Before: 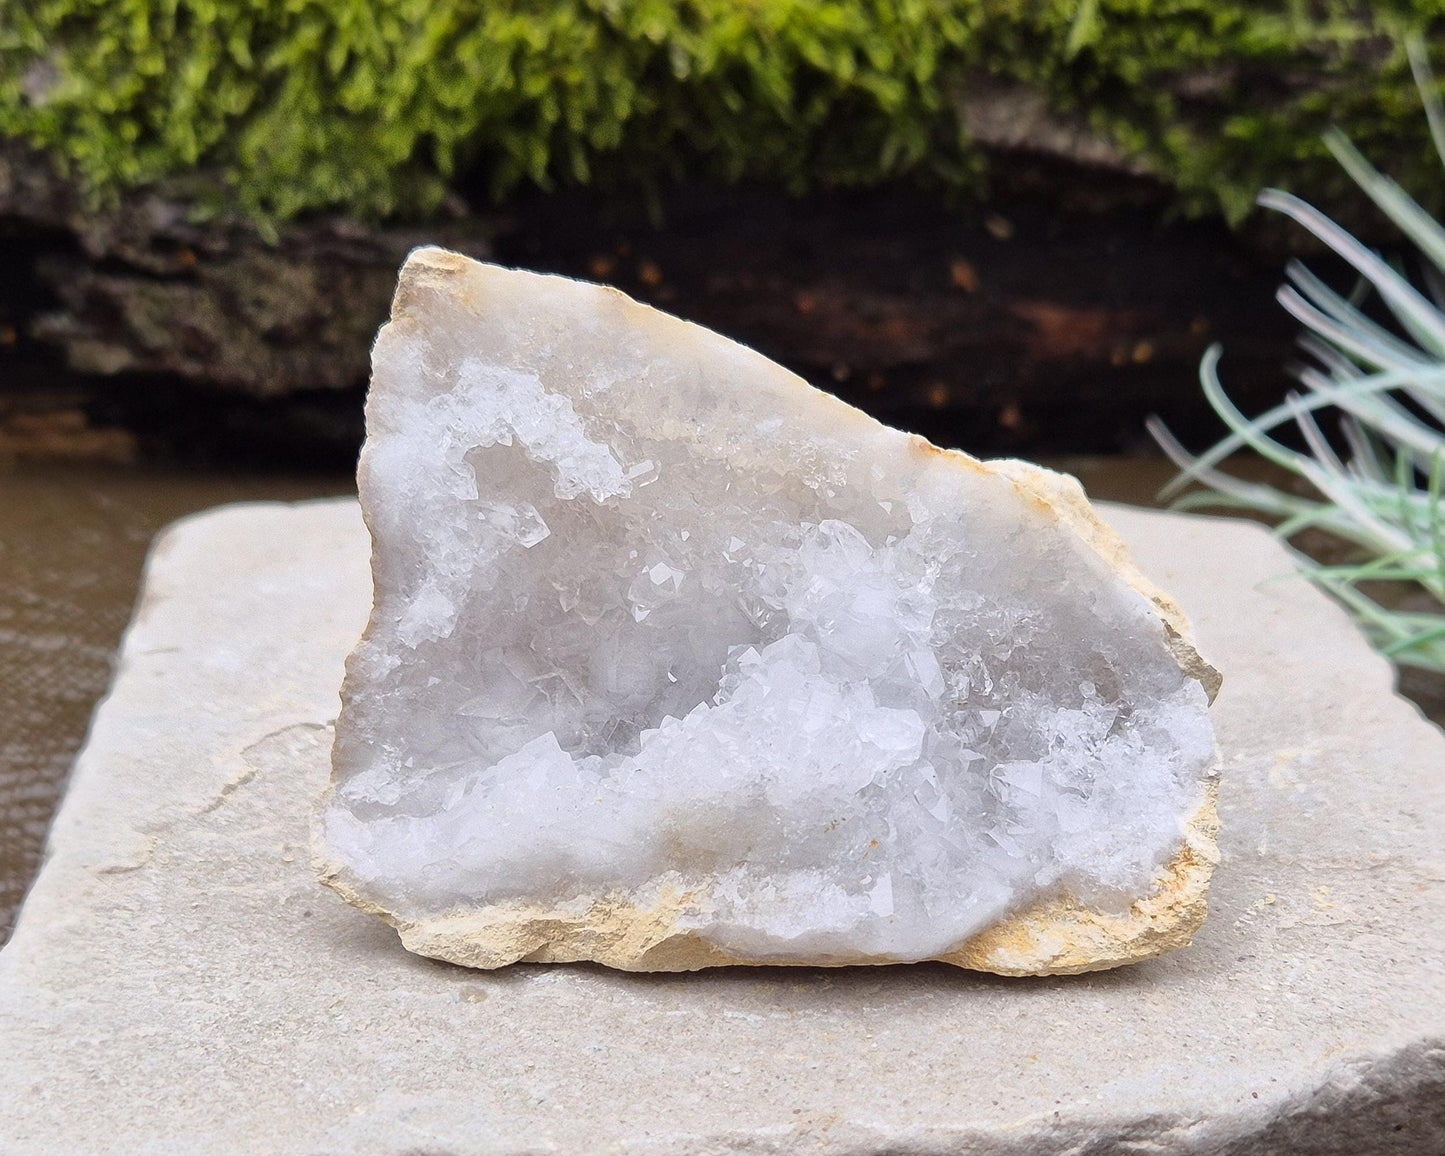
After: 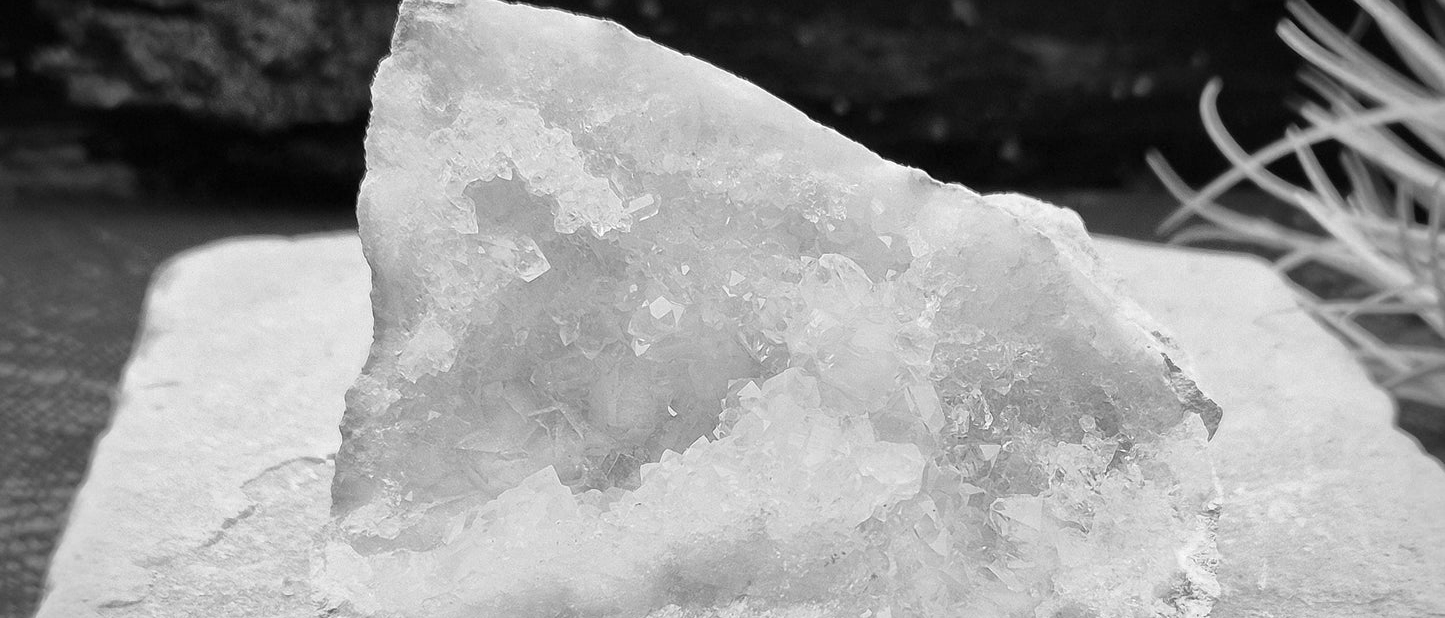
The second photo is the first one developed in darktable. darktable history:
vignetting: fall-off radius 60.92%
crop and rotate: top 23.043%, bottom 23.437%
color zones: curves: ch0 [(0.002, 0.593) (0.143, 0.417) (0.285, 0.541) (0.455, 0.289) (0.608, 0.327) (0.727, 0.283) (0.869, 0.571) (1, 0.603)]; ch1 [(0, 0) (0.143, 0) (0.286, 0) (0.429, 0) (0.571, 0) (0.714, 0) (0.857, 0)]
